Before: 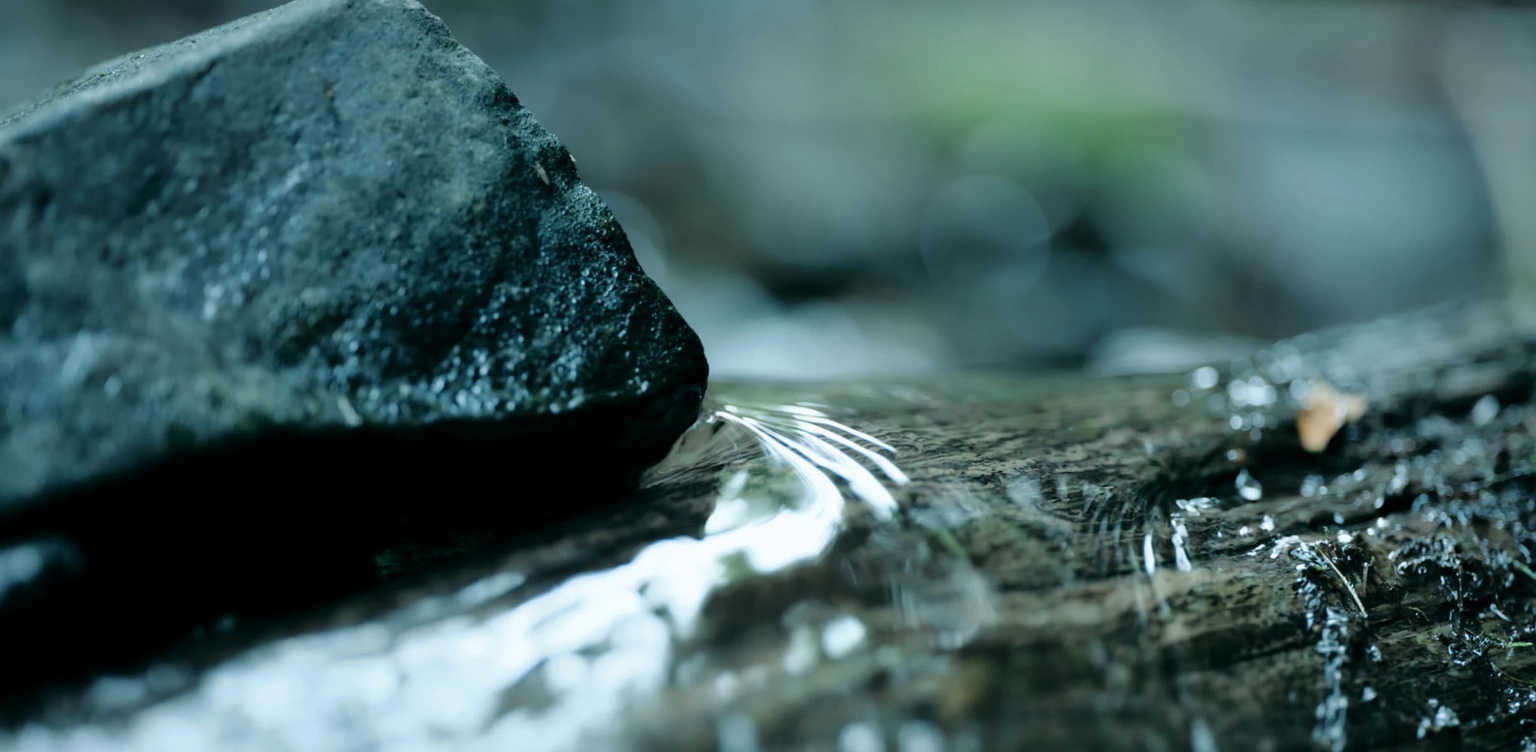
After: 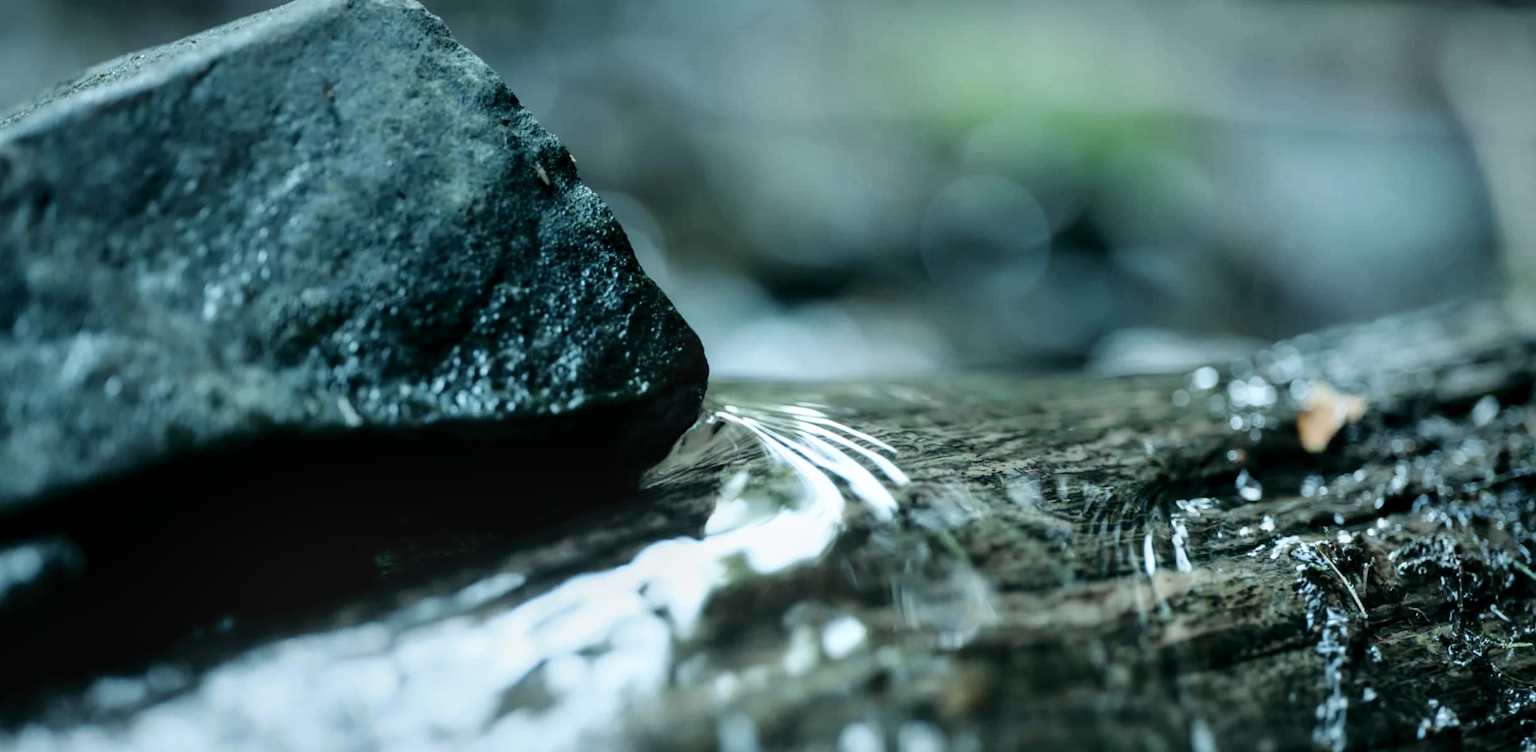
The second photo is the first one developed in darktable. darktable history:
contrast brightness saturation: contrast 0.15, brightness 0.054
local contrast: on, module defaults
